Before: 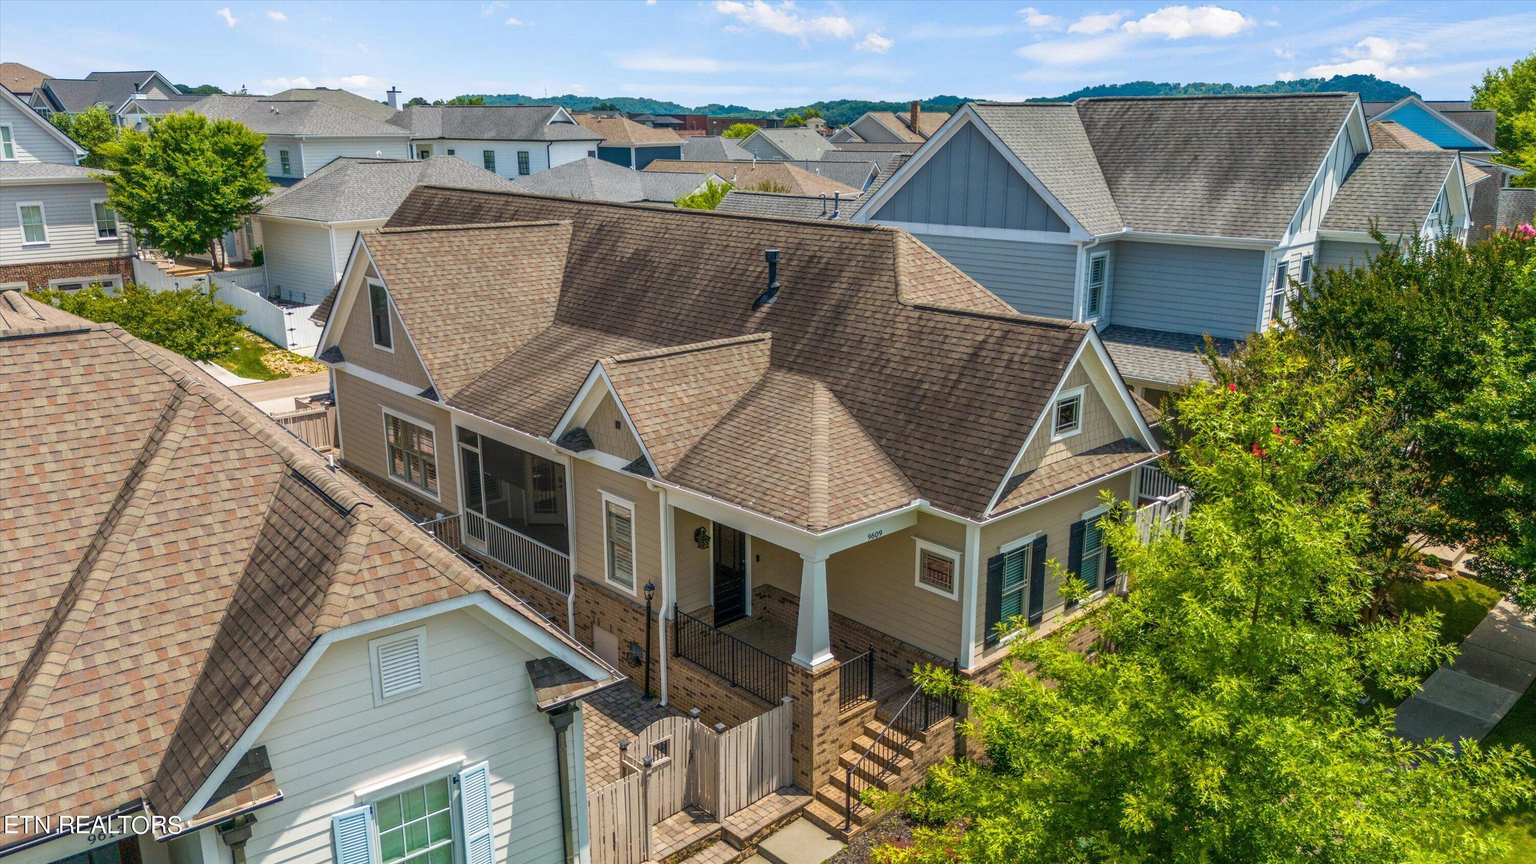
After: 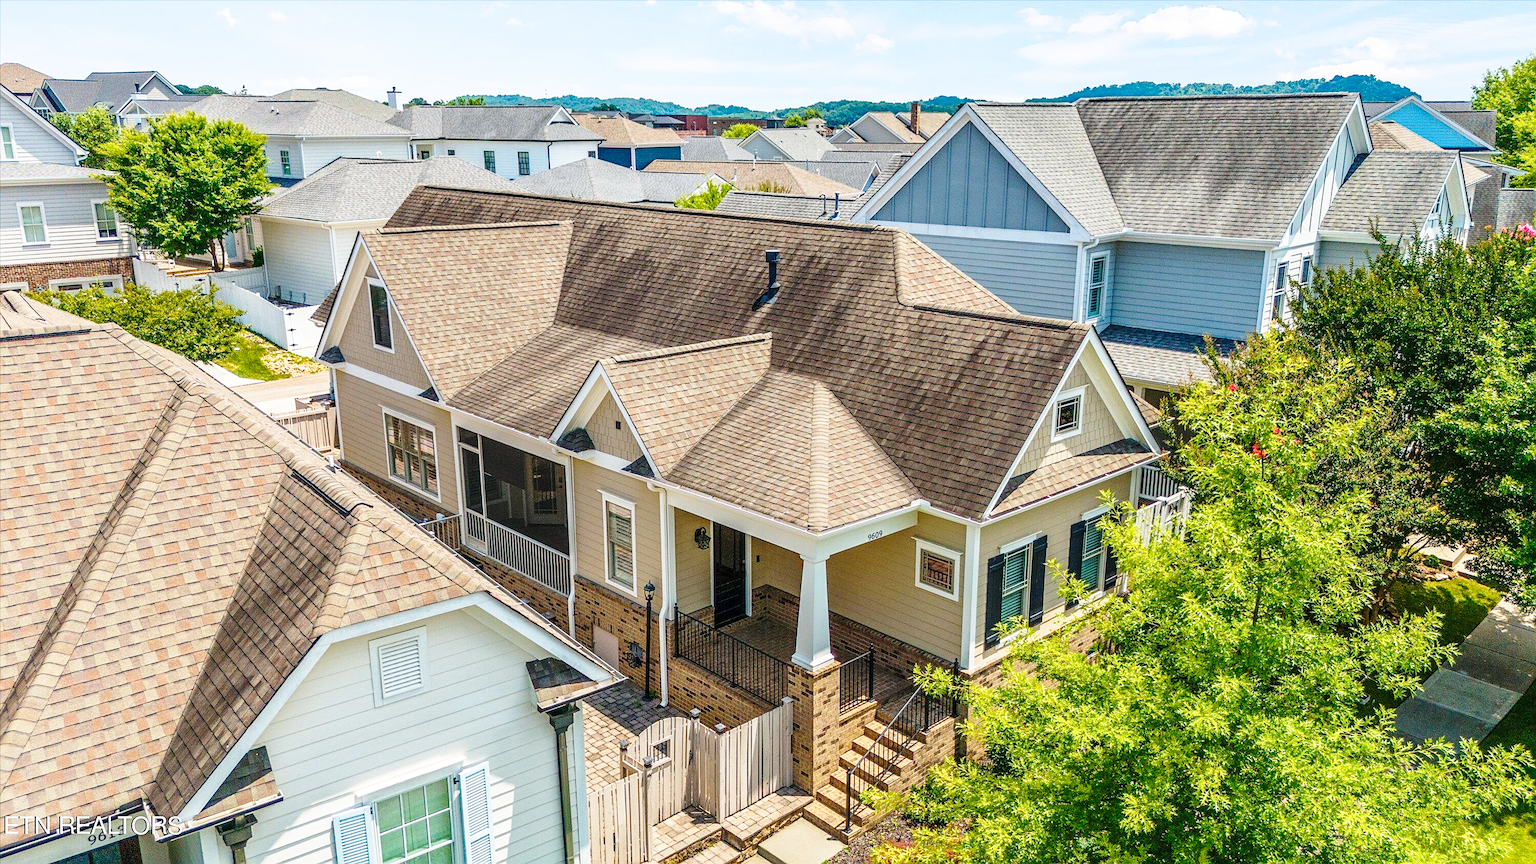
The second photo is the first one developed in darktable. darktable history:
sharpen: on, module defaults
base curve: curves: ch0 [(0, 0) (0.032, 0.037) (0.105, 0.228) (0.435, 0.76) (0.856, 0.983) (1, 1)], preserve colors none
